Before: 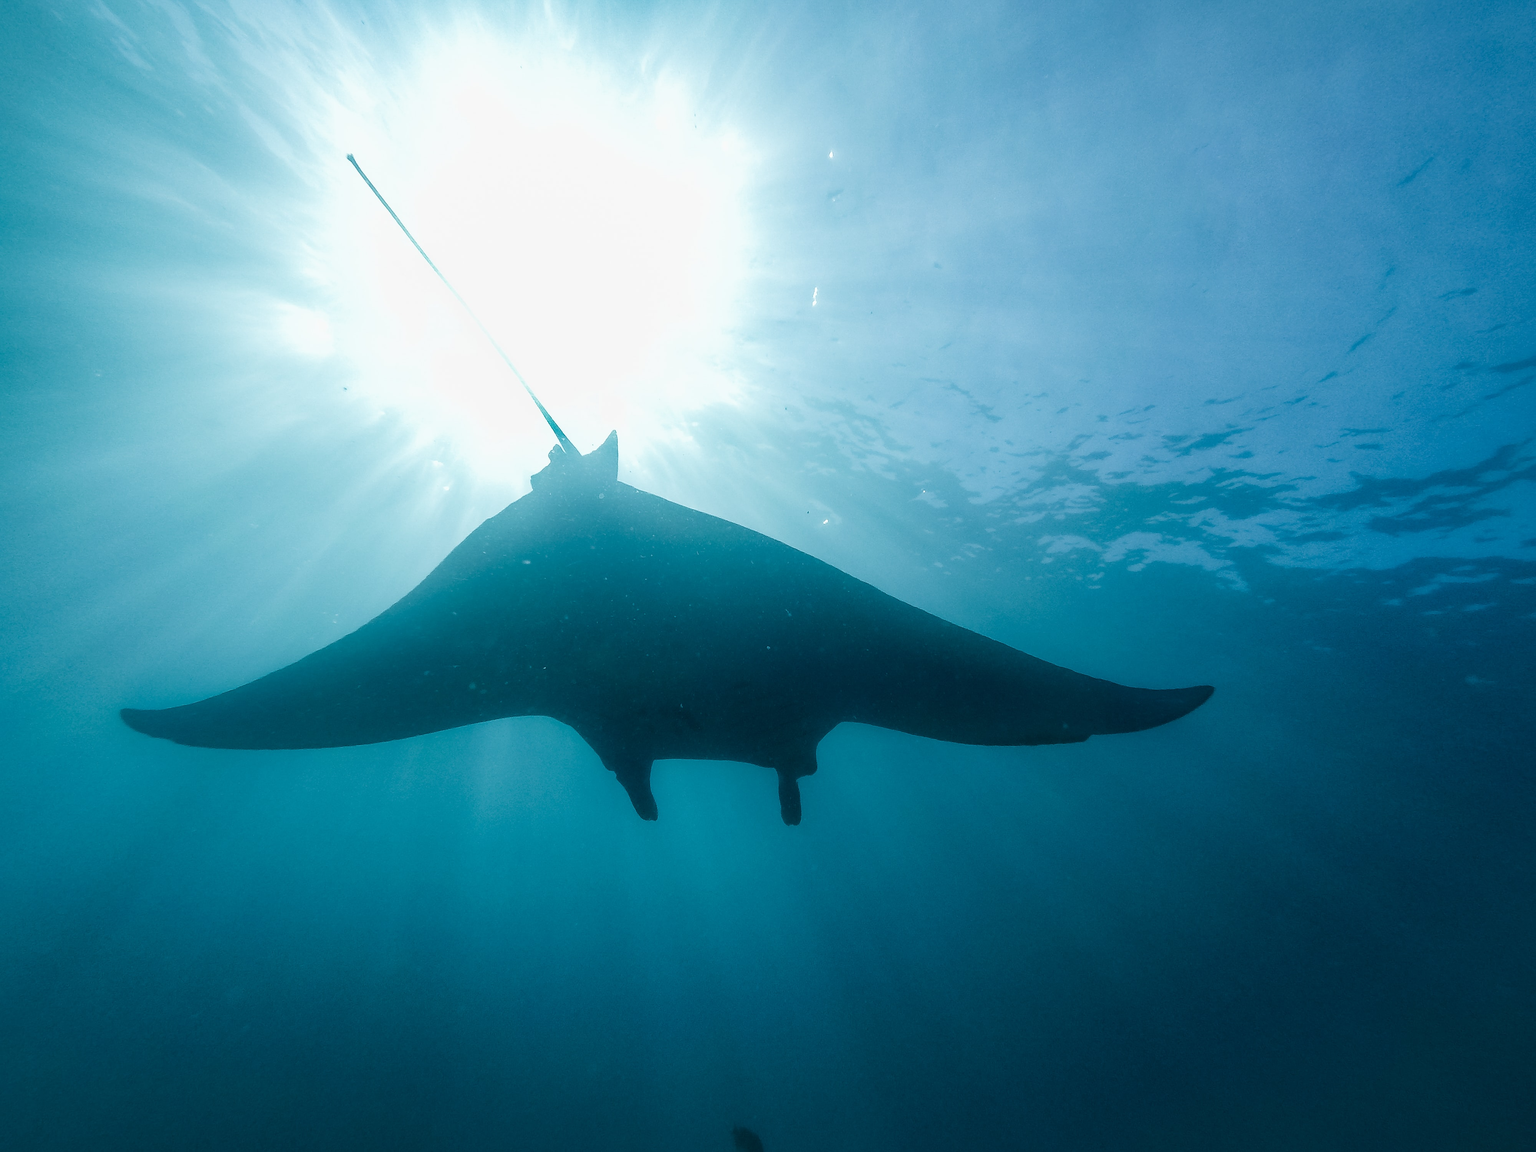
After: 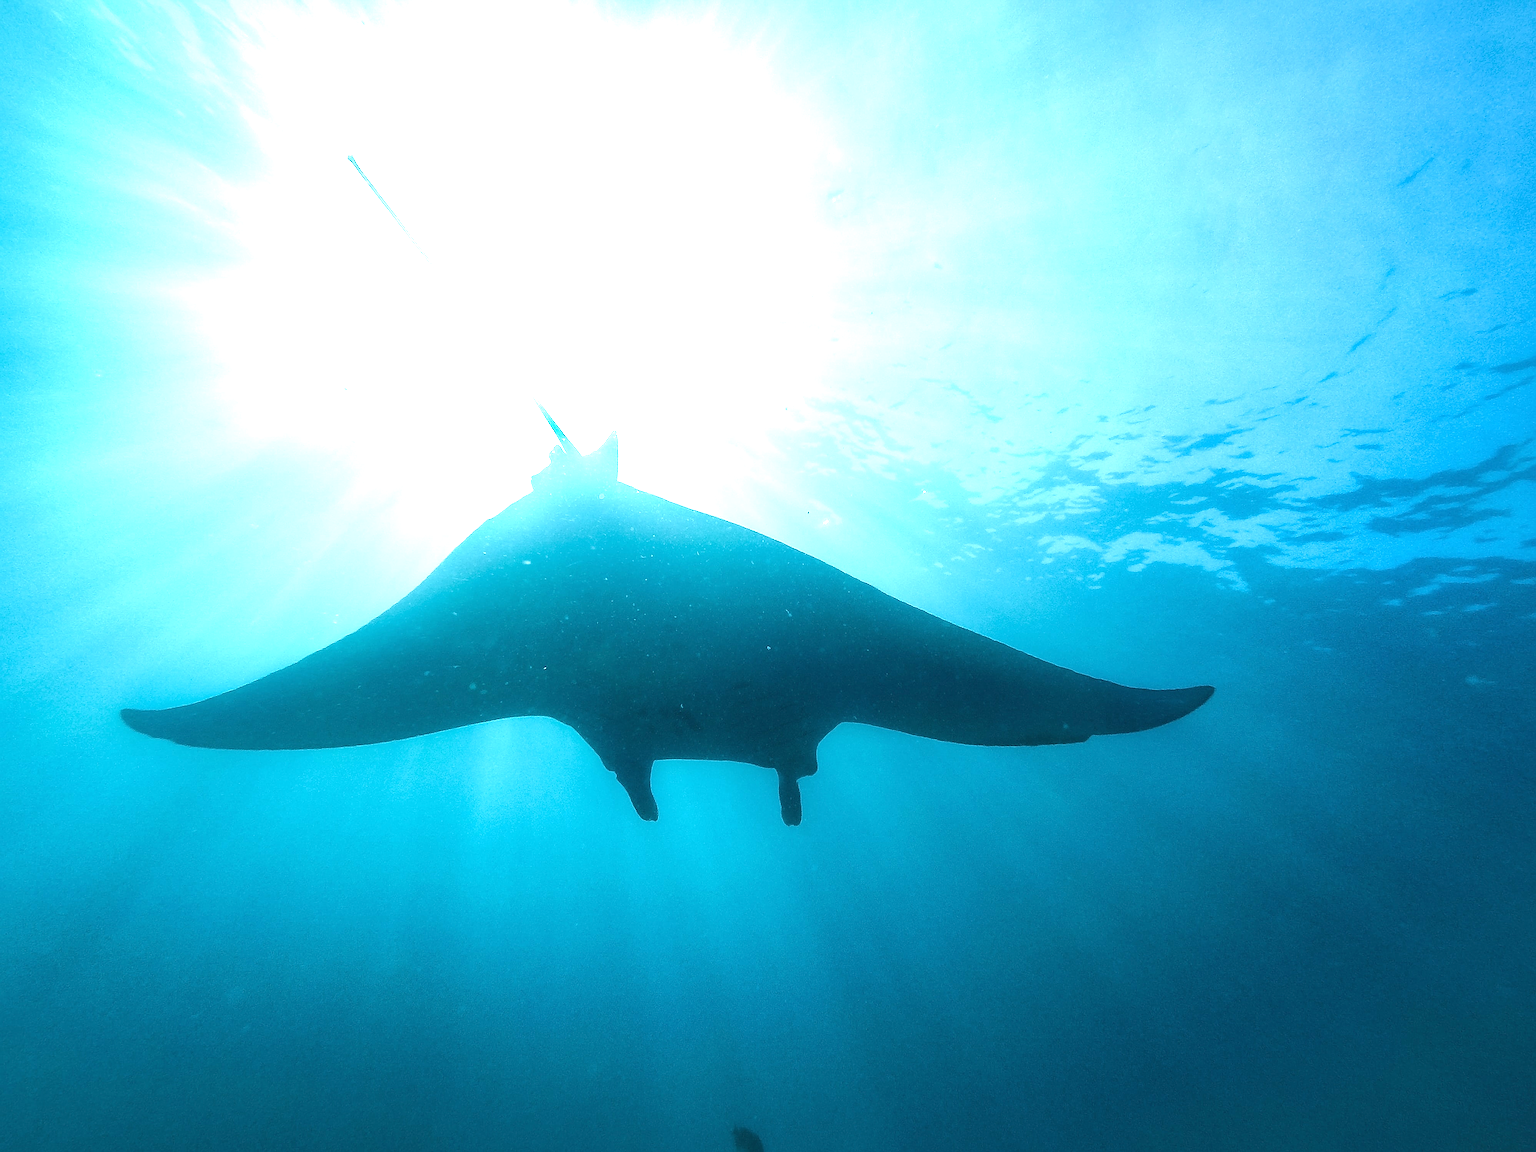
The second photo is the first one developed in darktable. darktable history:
exposure: black level correction 0, exposure 1.389 EV, compensate highlight preservation false
sharpen: on, module defaults
